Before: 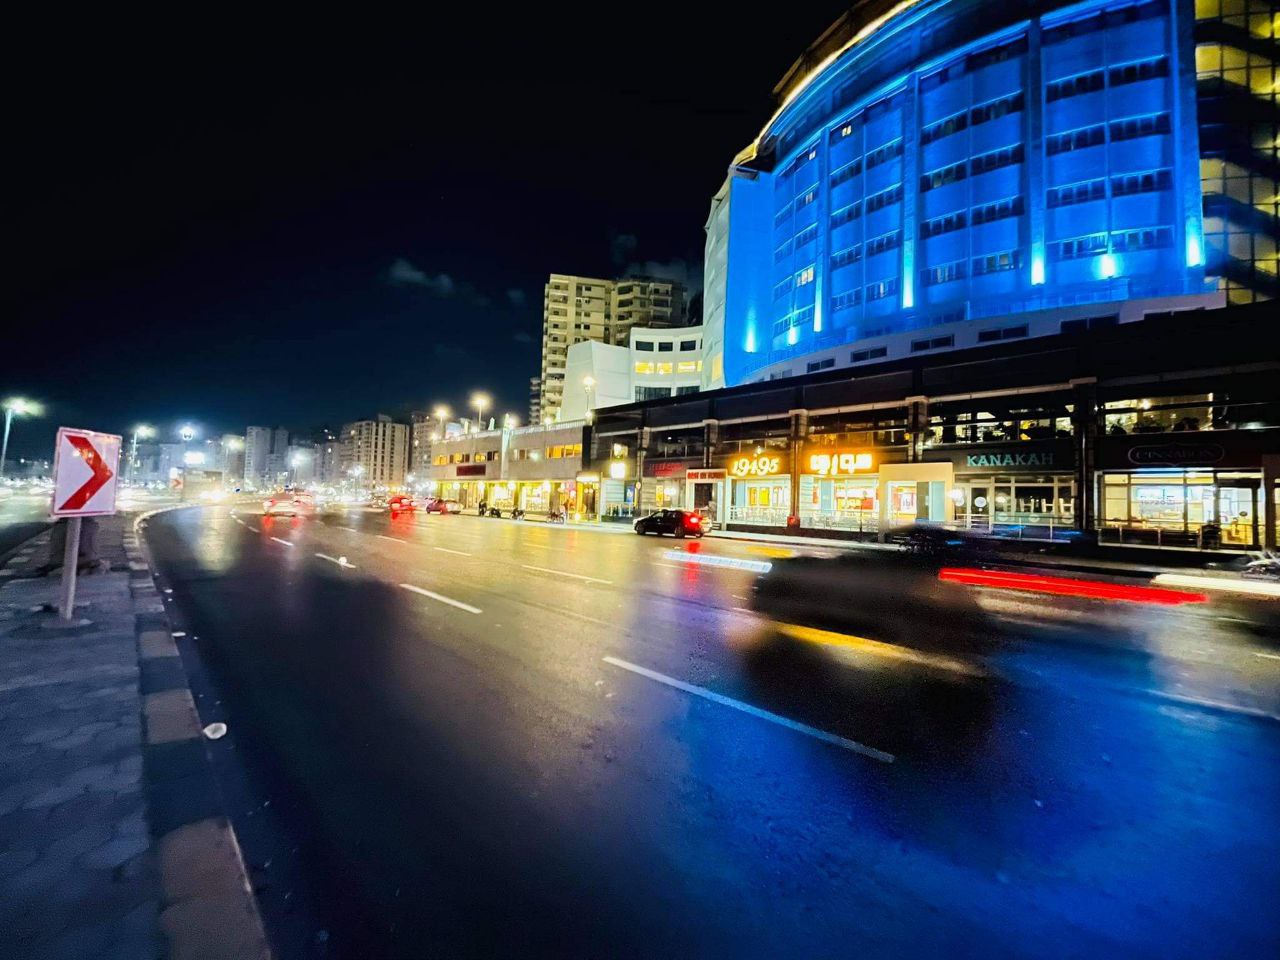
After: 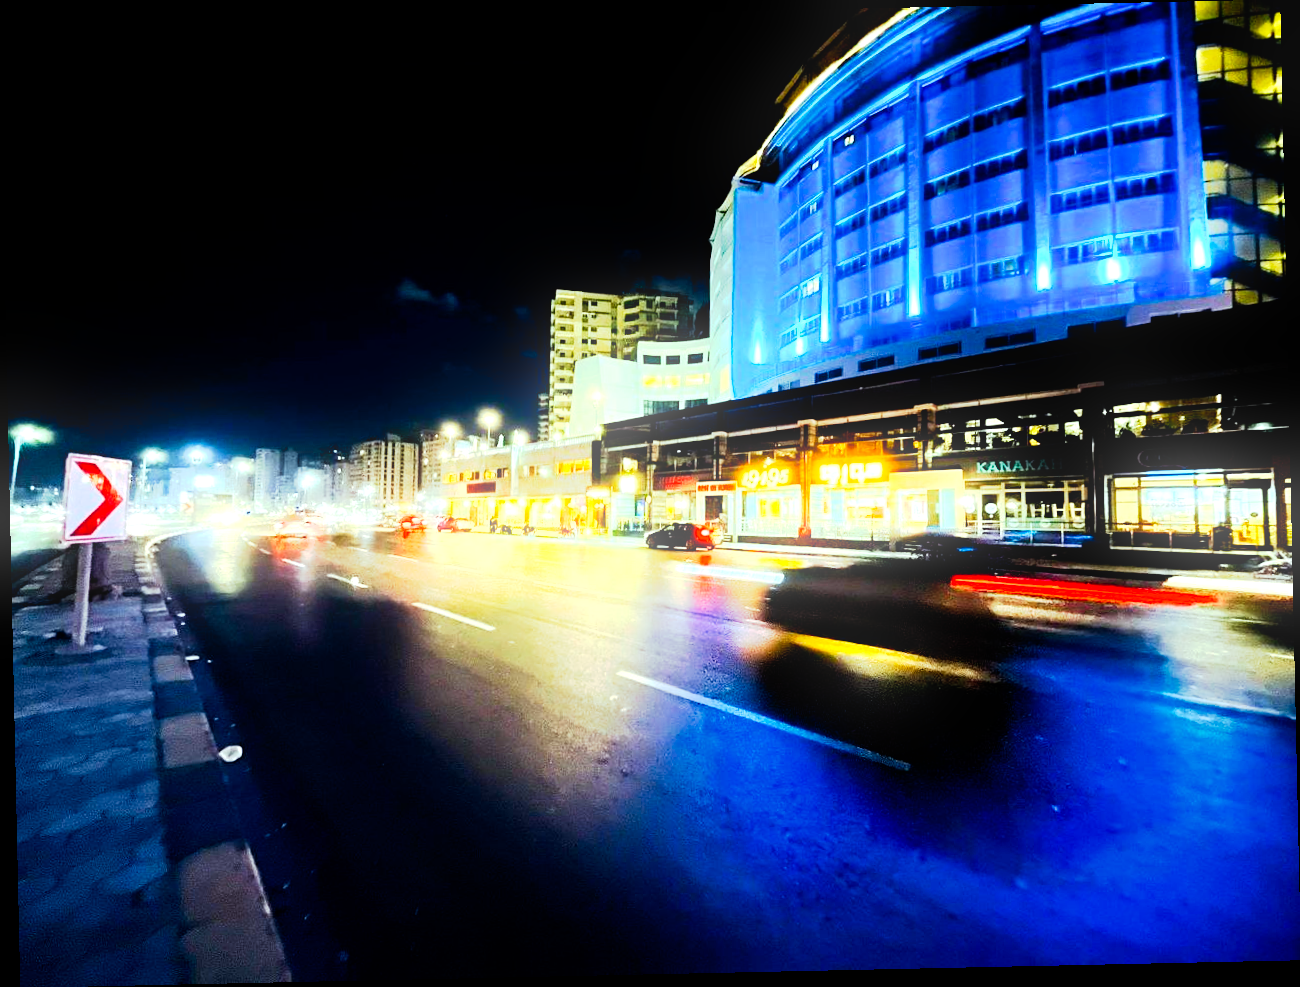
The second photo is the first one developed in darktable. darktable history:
rotate and perspective: rotation -1.24°, automatic cropping off
color correction: highlights a* -6.69, highlights b* 0.49
tone curve: curves: ch0 [(0, 0) (0.003, 0.001) (0.011, 0.001) (0.025, 0.001) (0.044, 0.001) (0.069, 0.003) (0.1, 0.007) (0.136, 0.013) (0.177, 0.032) (0.224, 0.083) (0.277, 0.157) (0.335, 0.237) (0.399, 0.334) (0.468, 0.446) (0.543, 0.562) (0.623, 0.683) (0.709, 0.801) (0.801, 0.869) (0.898, 0.918) (1, 1)], preserve colors none
bloom: size 9%, threshold 100%, strength 7%
exposure: exposure 0.74 EV, compensate highlight preservation false
